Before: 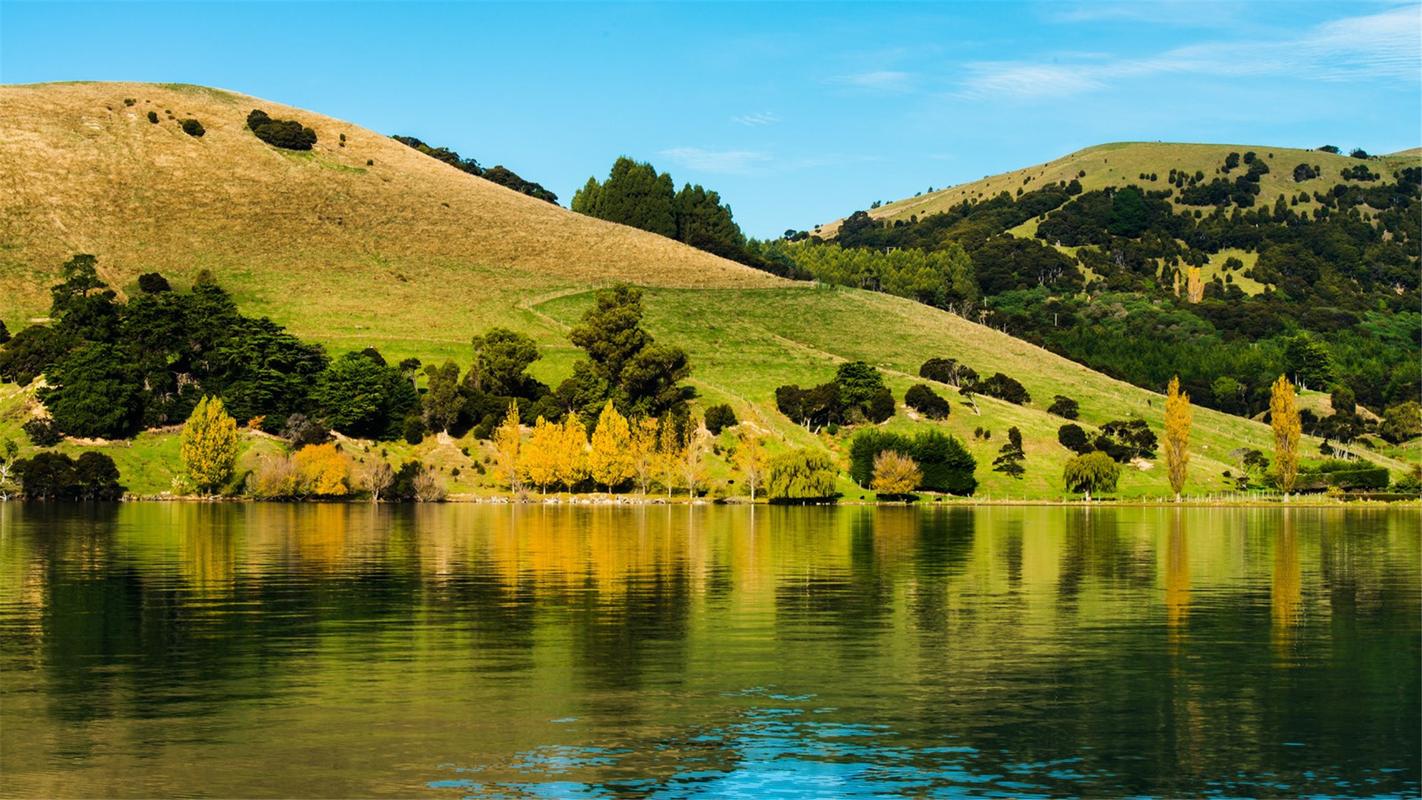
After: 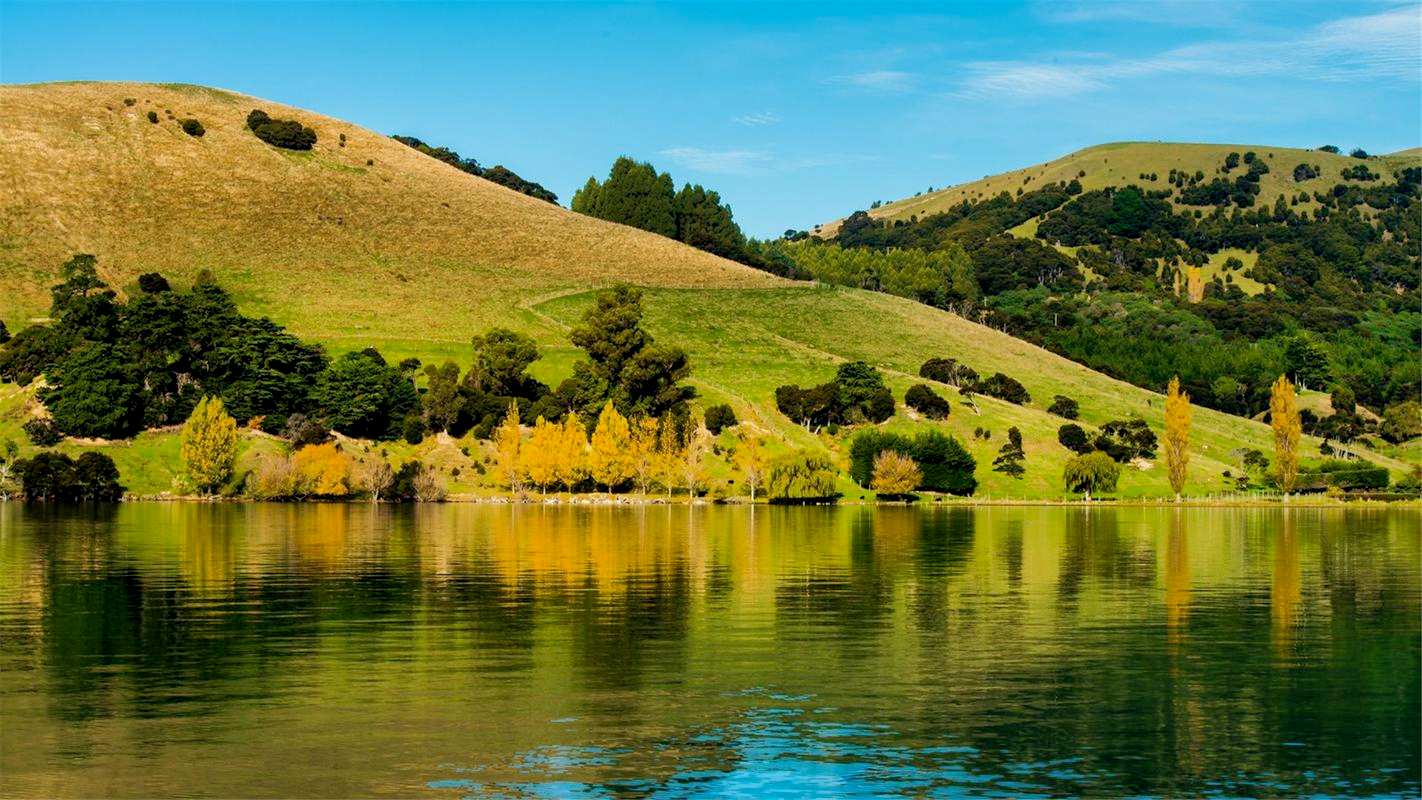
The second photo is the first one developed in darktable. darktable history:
shadows and highlights: on, module defaults
exposure: black level correction 0.005, exposure 0.017 EV, compensate exposure bias true, compensate highlight preservation false
